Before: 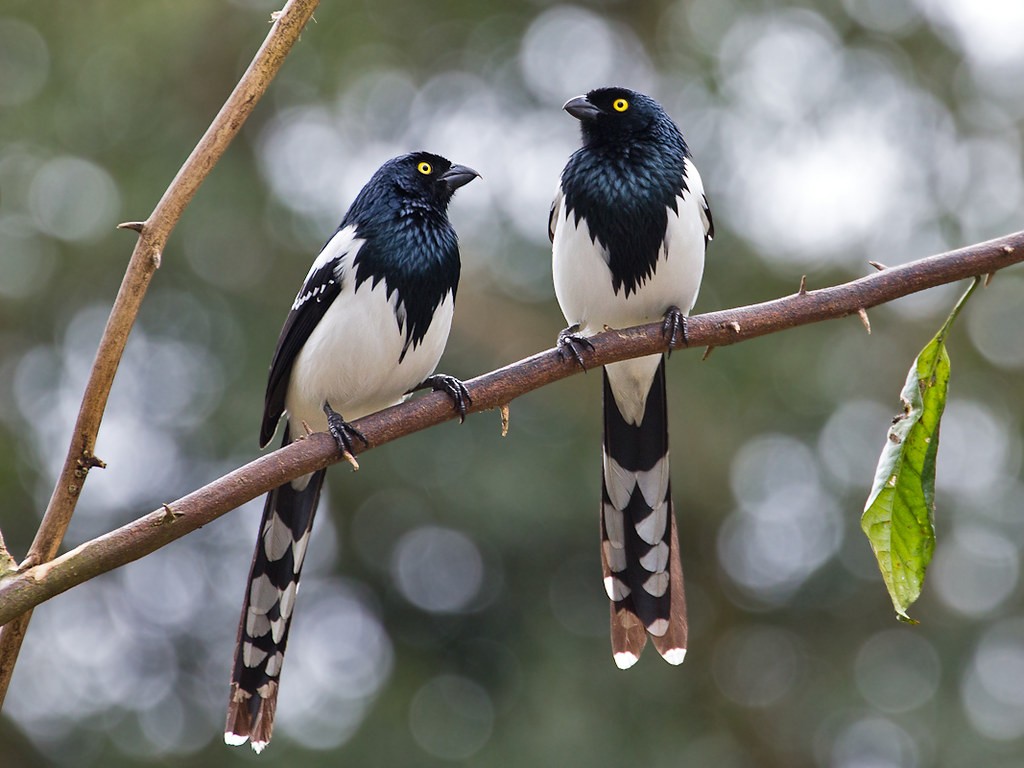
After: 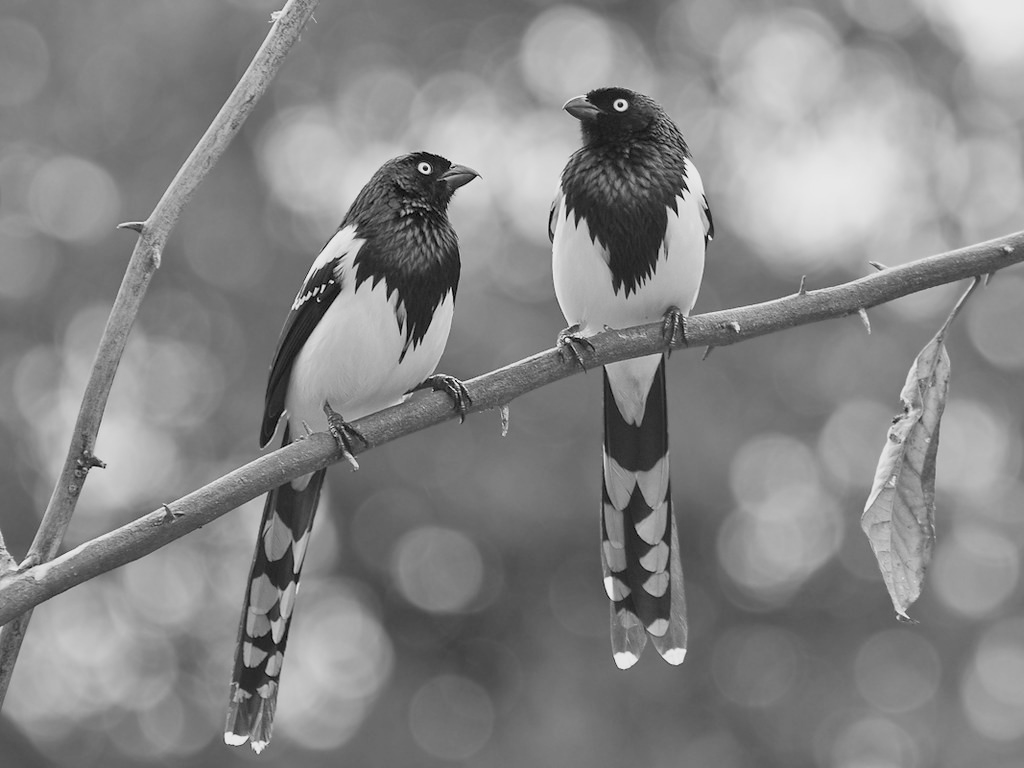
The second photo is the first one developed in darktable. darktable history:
exposure: exposure 0.636 EV, compensate highlight preservation false
color balance rgb: shadows lift › chroma 1%, shadows lift › hue 113°, highlights gain › chroma 0.2%, highlights gain › hue 333°, perceptual saturation grading › global saturation 20%, perceptual saturation grading › highlights -50%, perceptual saturation grading › shadows 25%, contrast -30%
monochrome: on, module defaults
